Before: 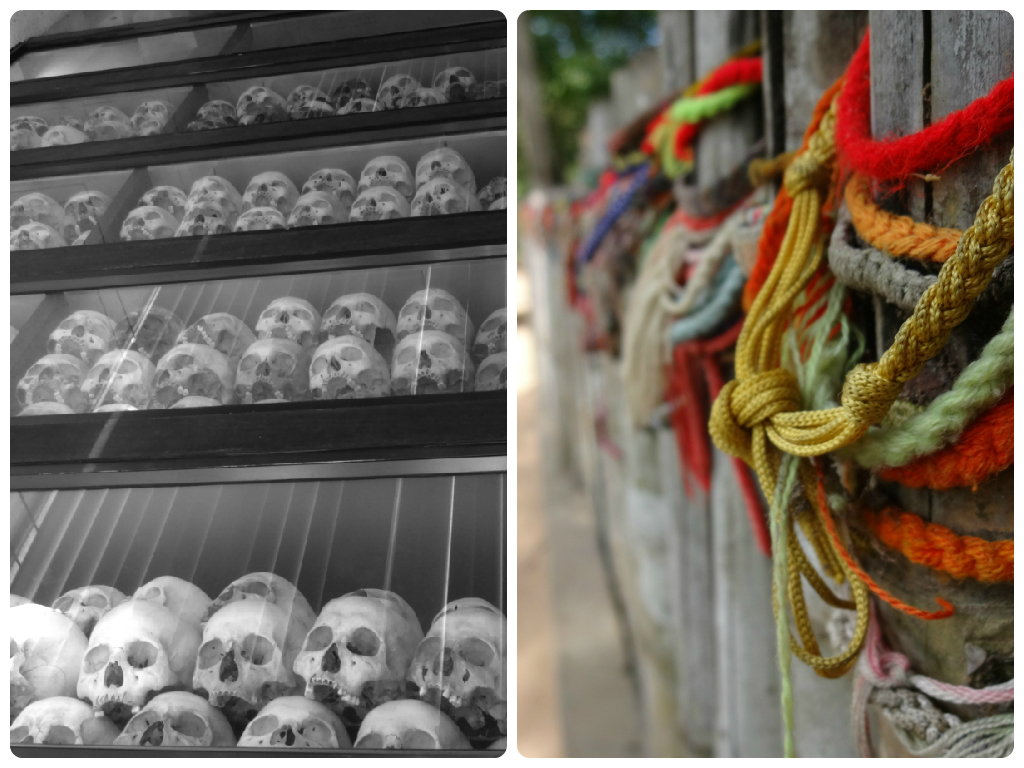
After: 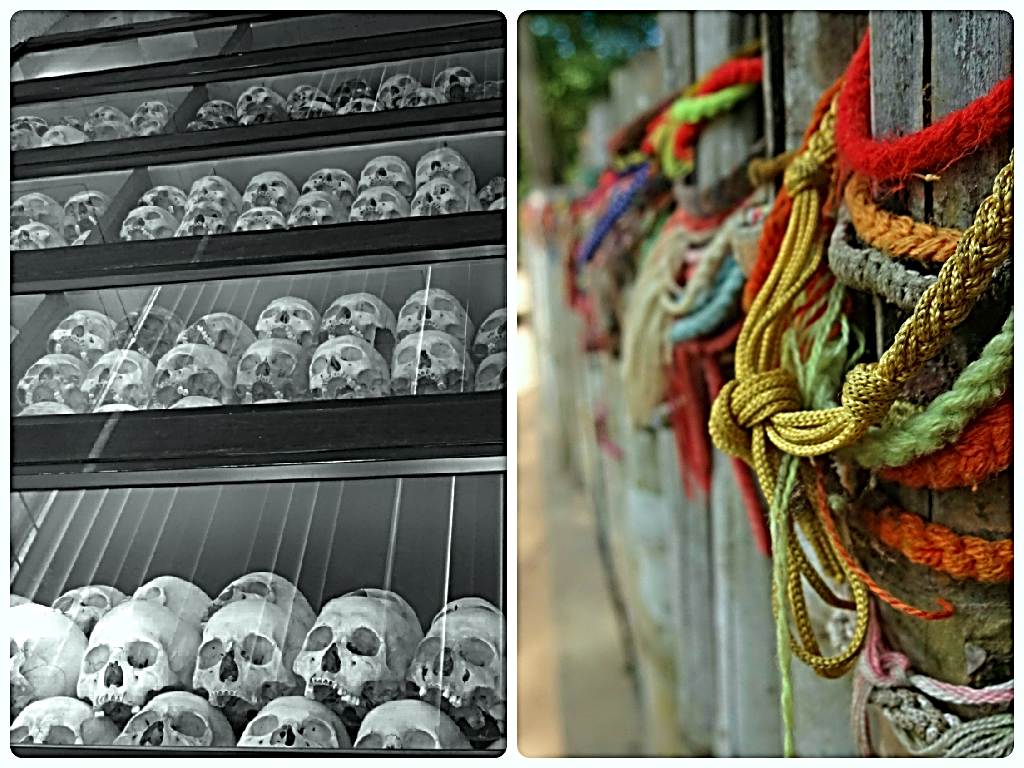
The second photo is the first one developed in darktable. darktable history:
velvia: strength 49.81%
sharpen: radius 3.161, amount 1.744
color calibration: illuminant Planckian (black body), x 0.351, y 0.353, temperature 4768.37 K
